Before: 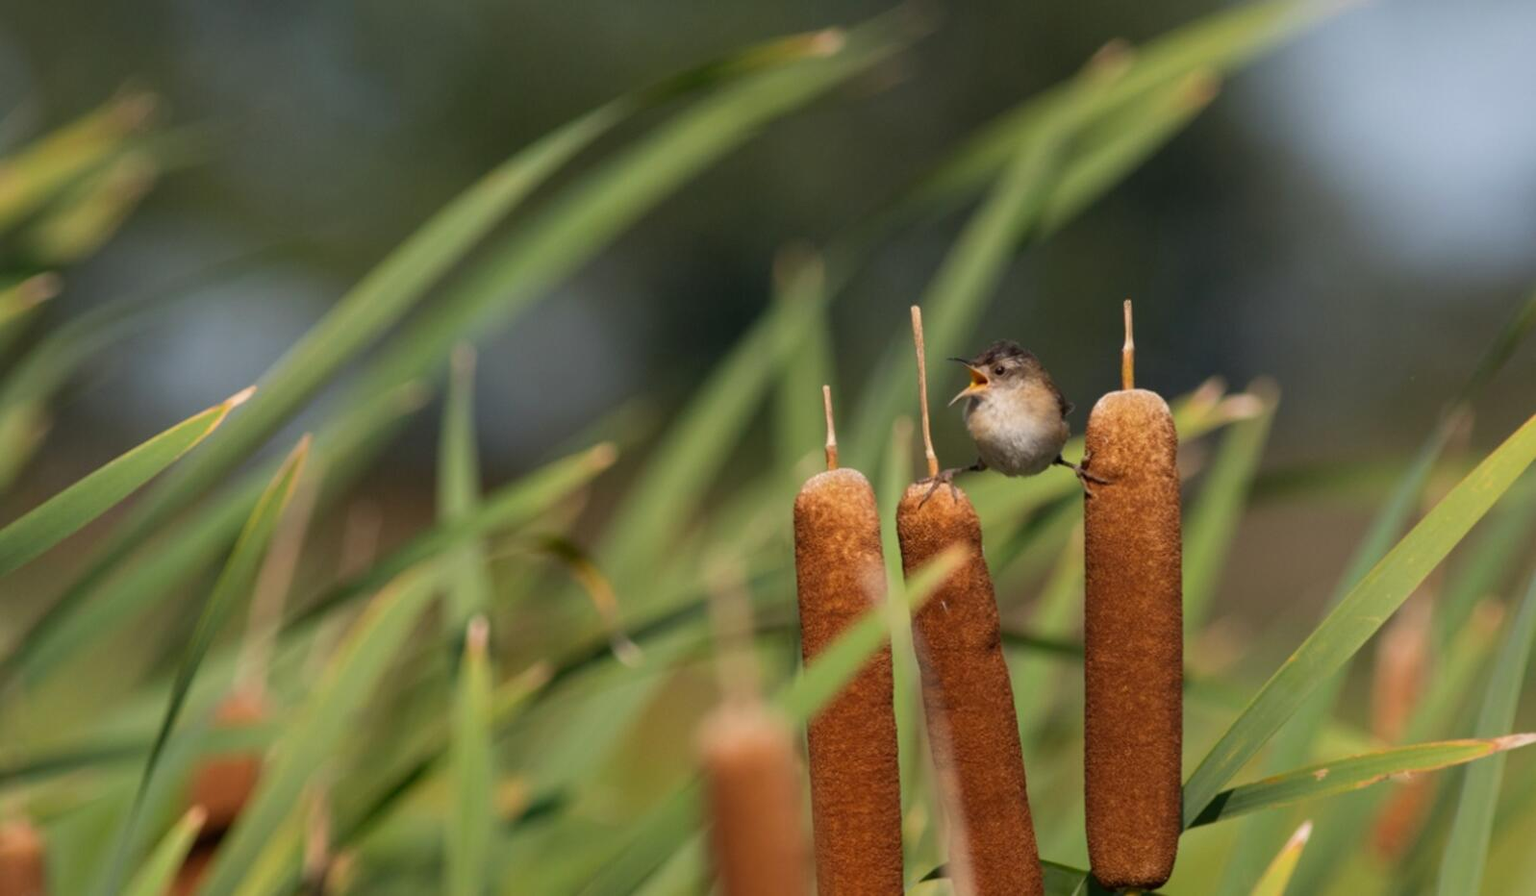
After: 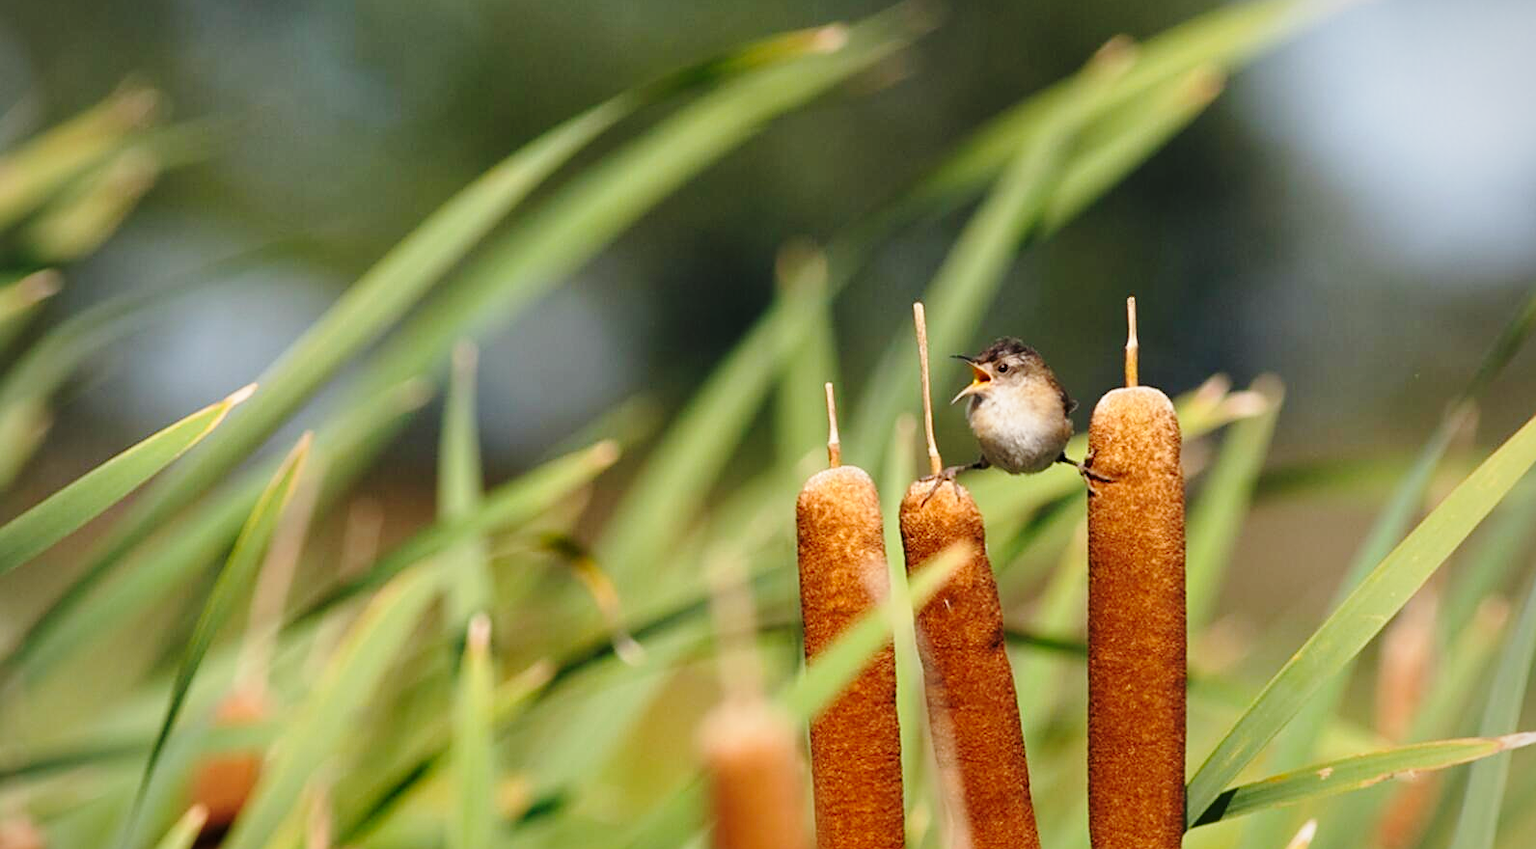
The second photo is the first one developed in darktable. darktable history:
base curve: curves: ch0 [(0, 0) (0.028, 0.03) (0.121, 0.232) (0.46, 0.748) (0.859, 0.968) (1, 1)], preserve colors none
vignetting: fall-off radius 81.94%
crop: top 0.448%, right 0.264%, bottom 5.045%
sharpen: on, module defaults
